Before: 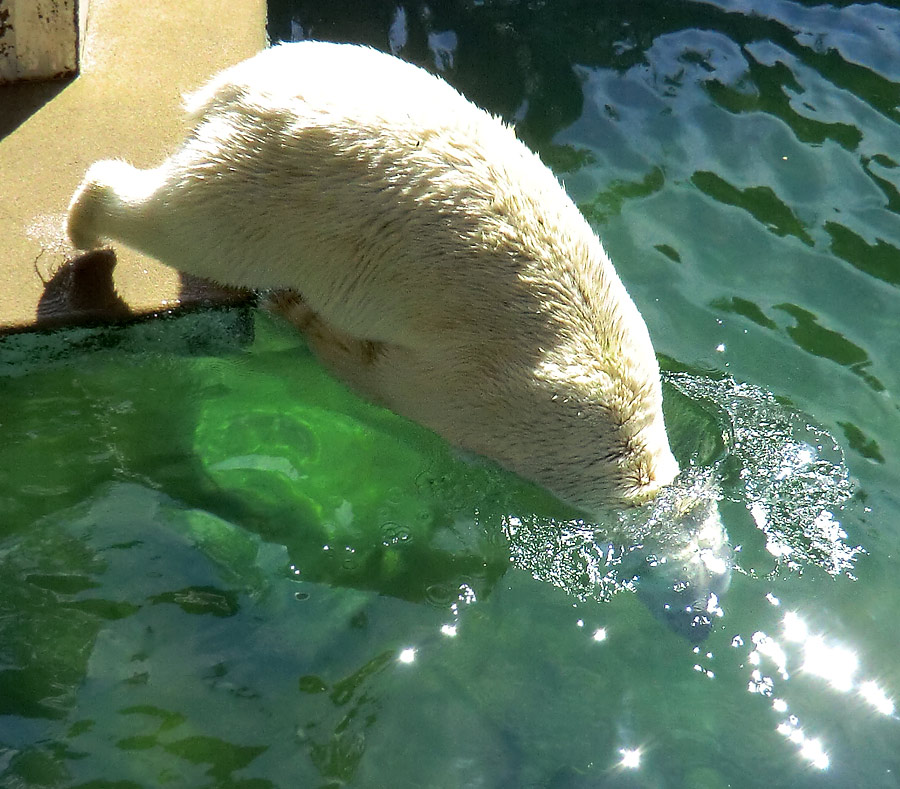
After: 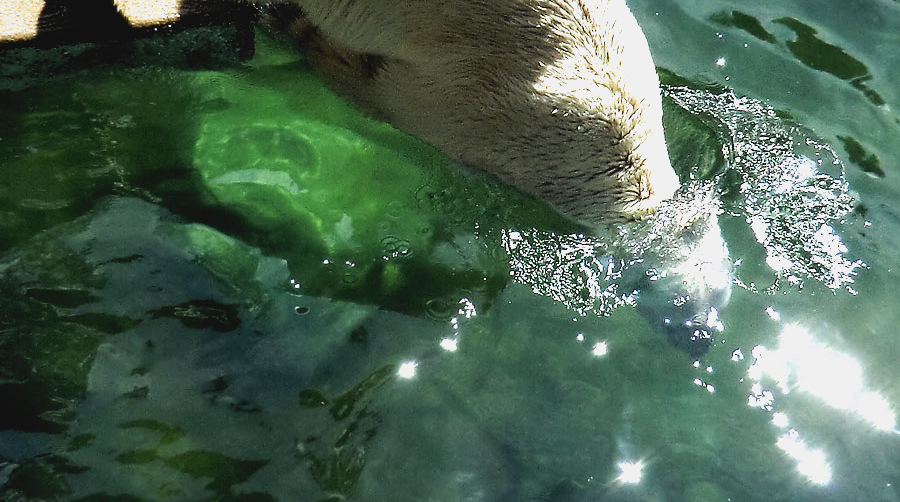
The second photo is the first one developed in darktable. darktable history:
exposure: black level correction 0.009, compensate highlight preservation false
filmic rgb: black relative exposure -8.2 EV, white relative exposure 2.21 EV, hardness 7.18, latitude 86.31%, contrast 1.695, highlights saturation mix -3.09%, shadows ↔ highlights balance -1.82%, color science v6 (2022)
crop and rotate: top 36.305%
contrast brightness saturation: contrast -0.103, saturation -0.097
